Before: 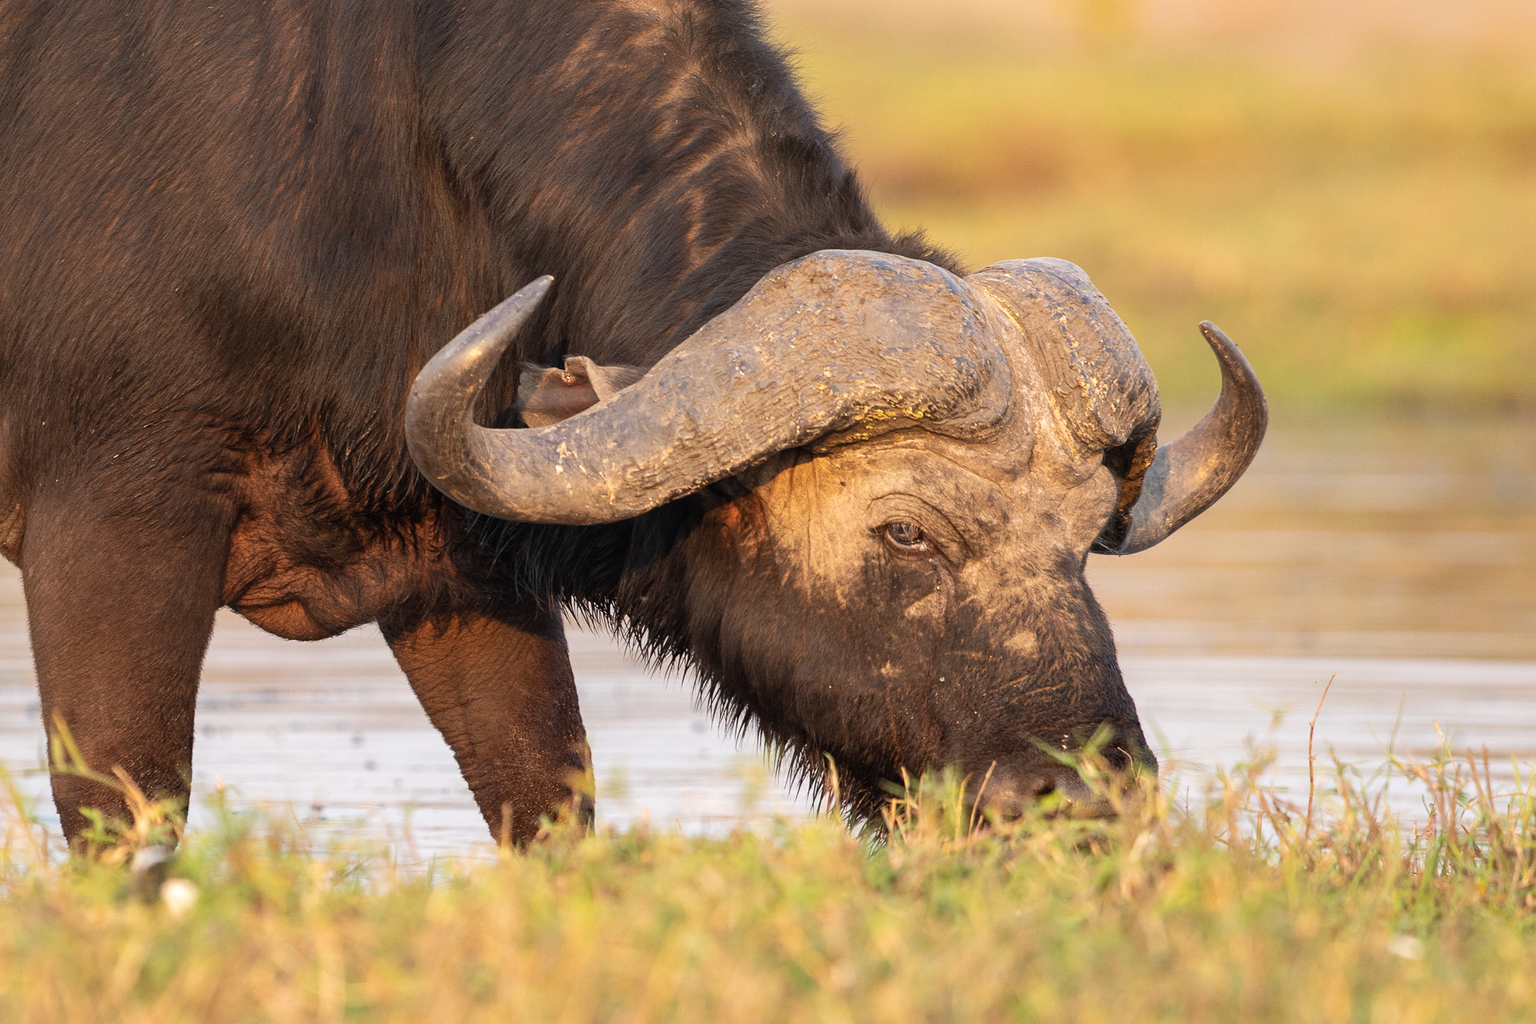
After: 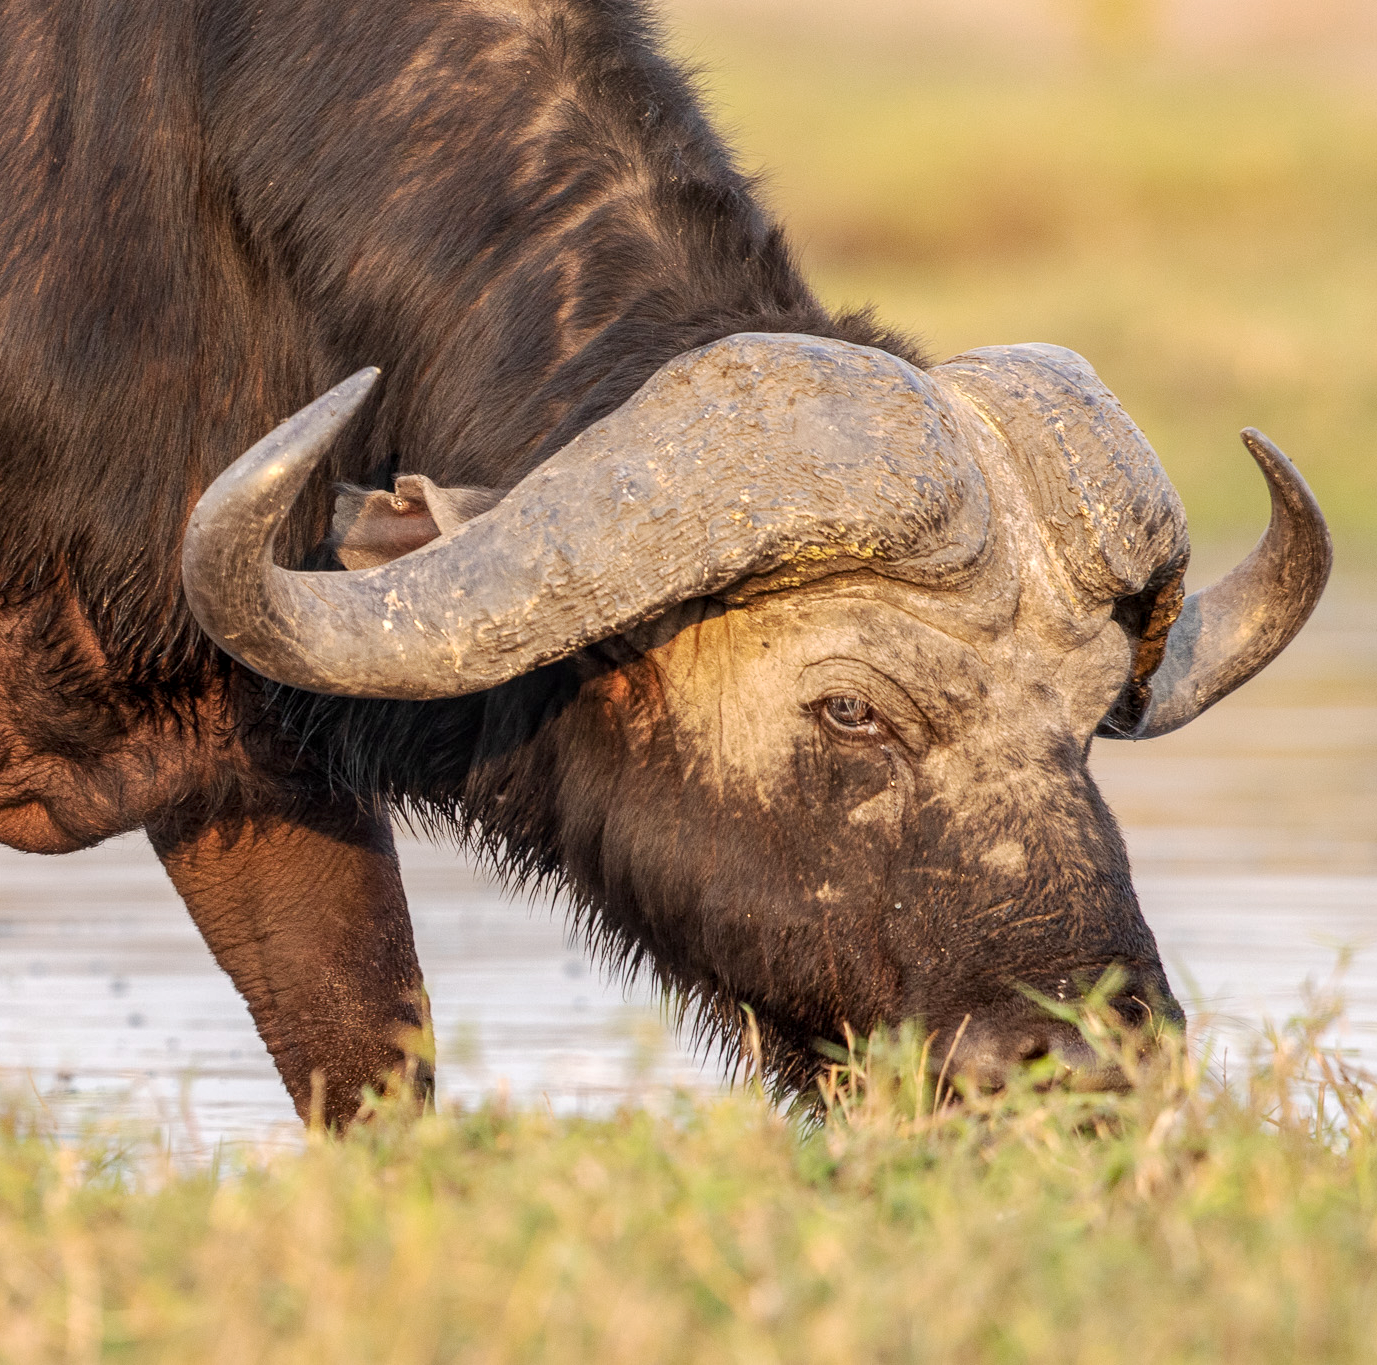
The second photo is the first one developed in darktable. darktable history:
local contrast: detail 130%
crop and rotate: left 17.52%, right 15.22%
base curve: curves: ch0 [(0, 0) (0.262, 0.32) (0.722, 0.705) (1, 1)], preserve colors none
